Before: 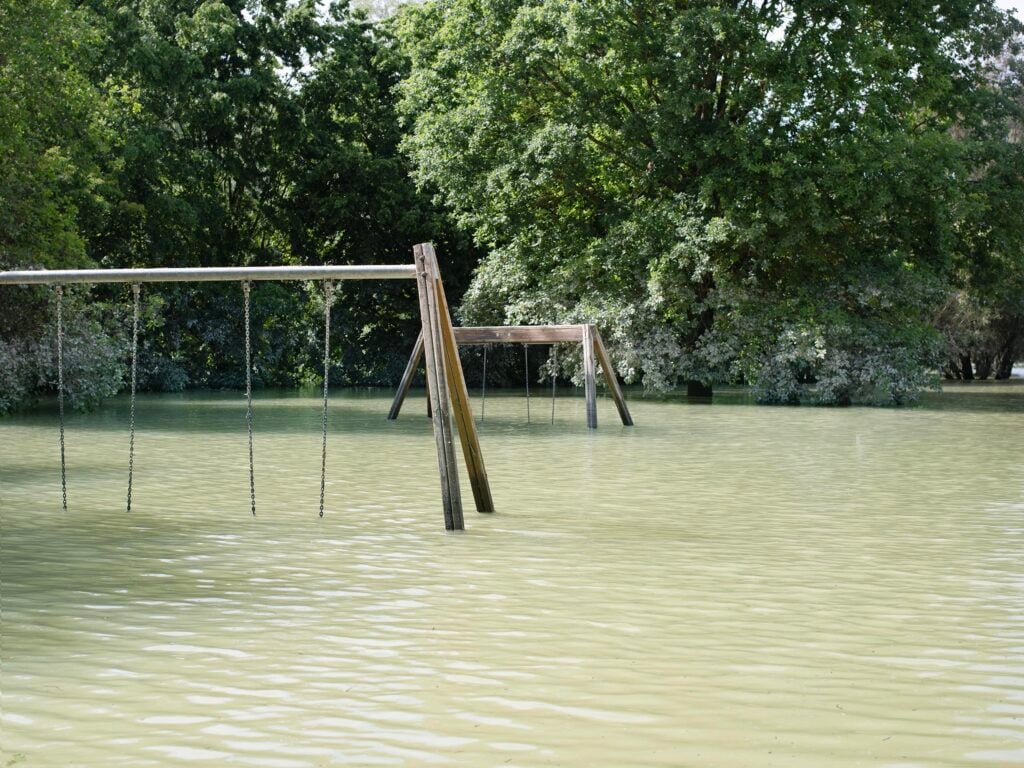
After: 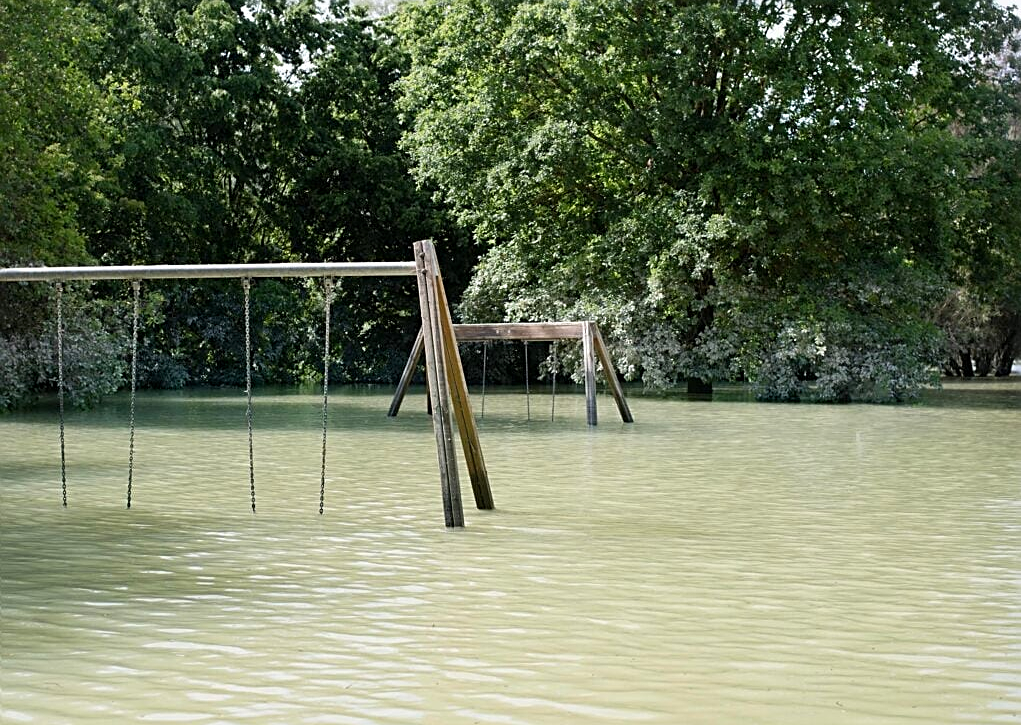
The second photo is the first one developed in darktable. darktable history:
color balance: mode lift, gamma, gain (sRGB), lift [0.97, 1, 1, 1], gamma [1.03, 1, 1, 1]
crop: top 0.448%, right 0.264%, bottom 5.045%
sharpen: amount 0.575
